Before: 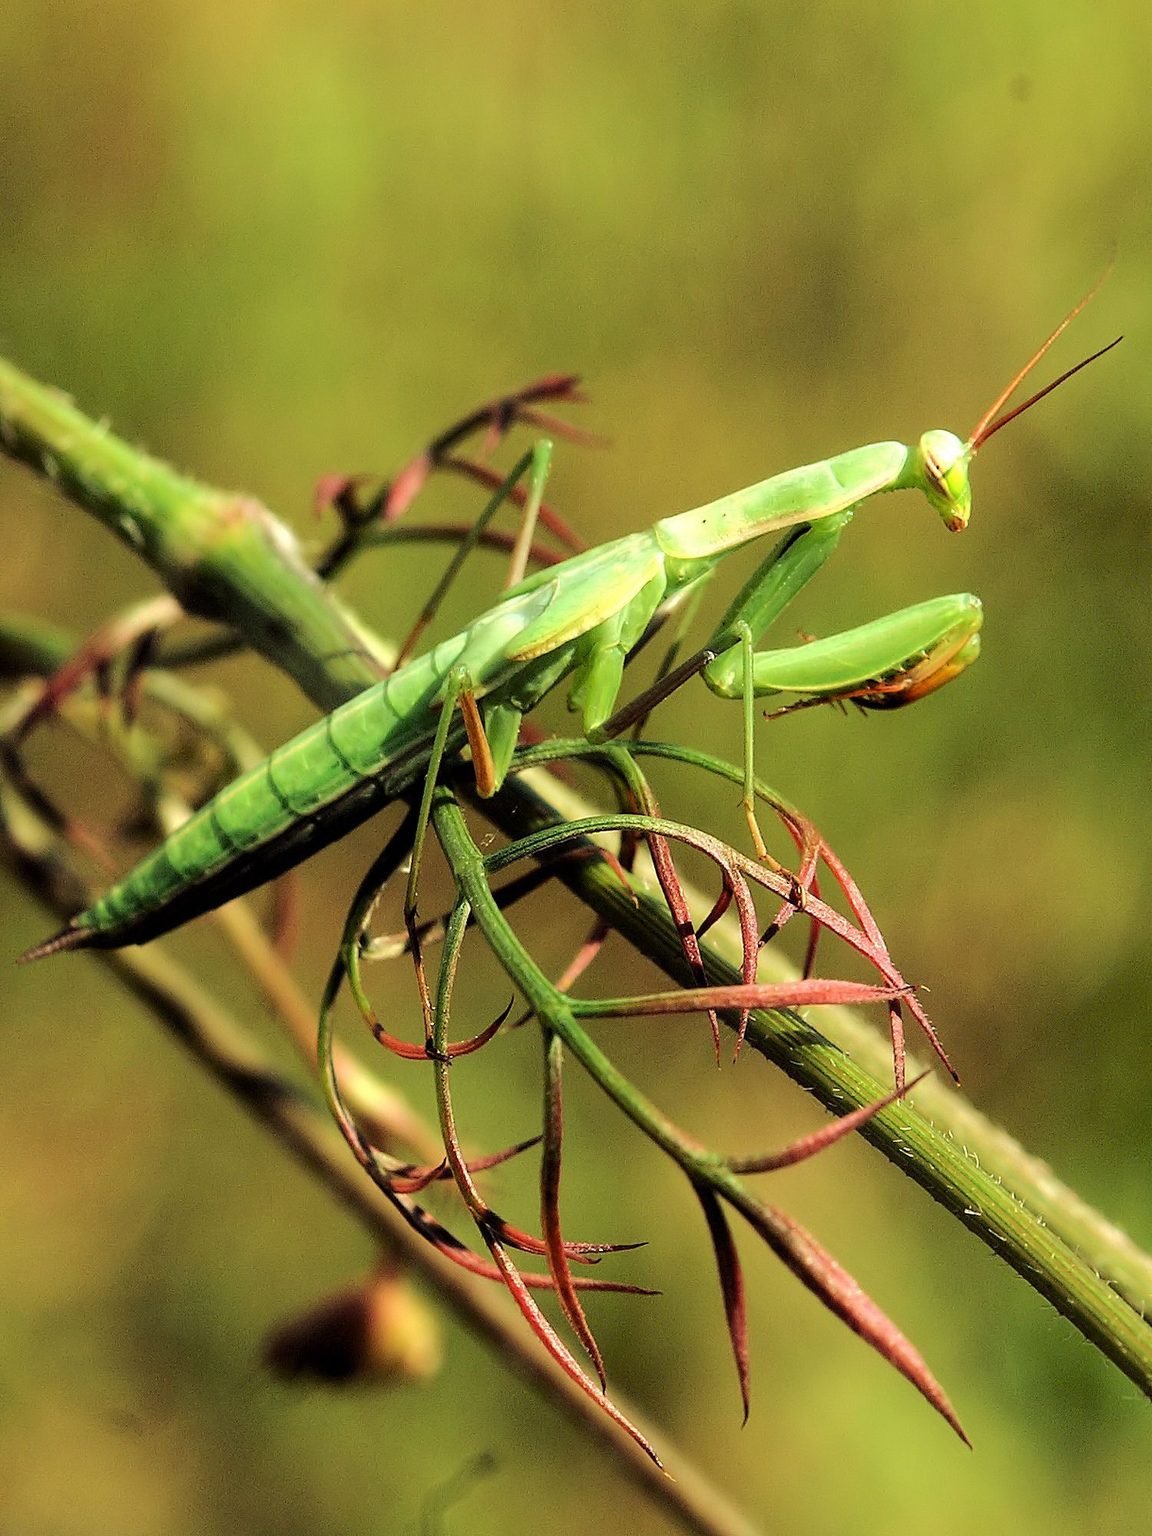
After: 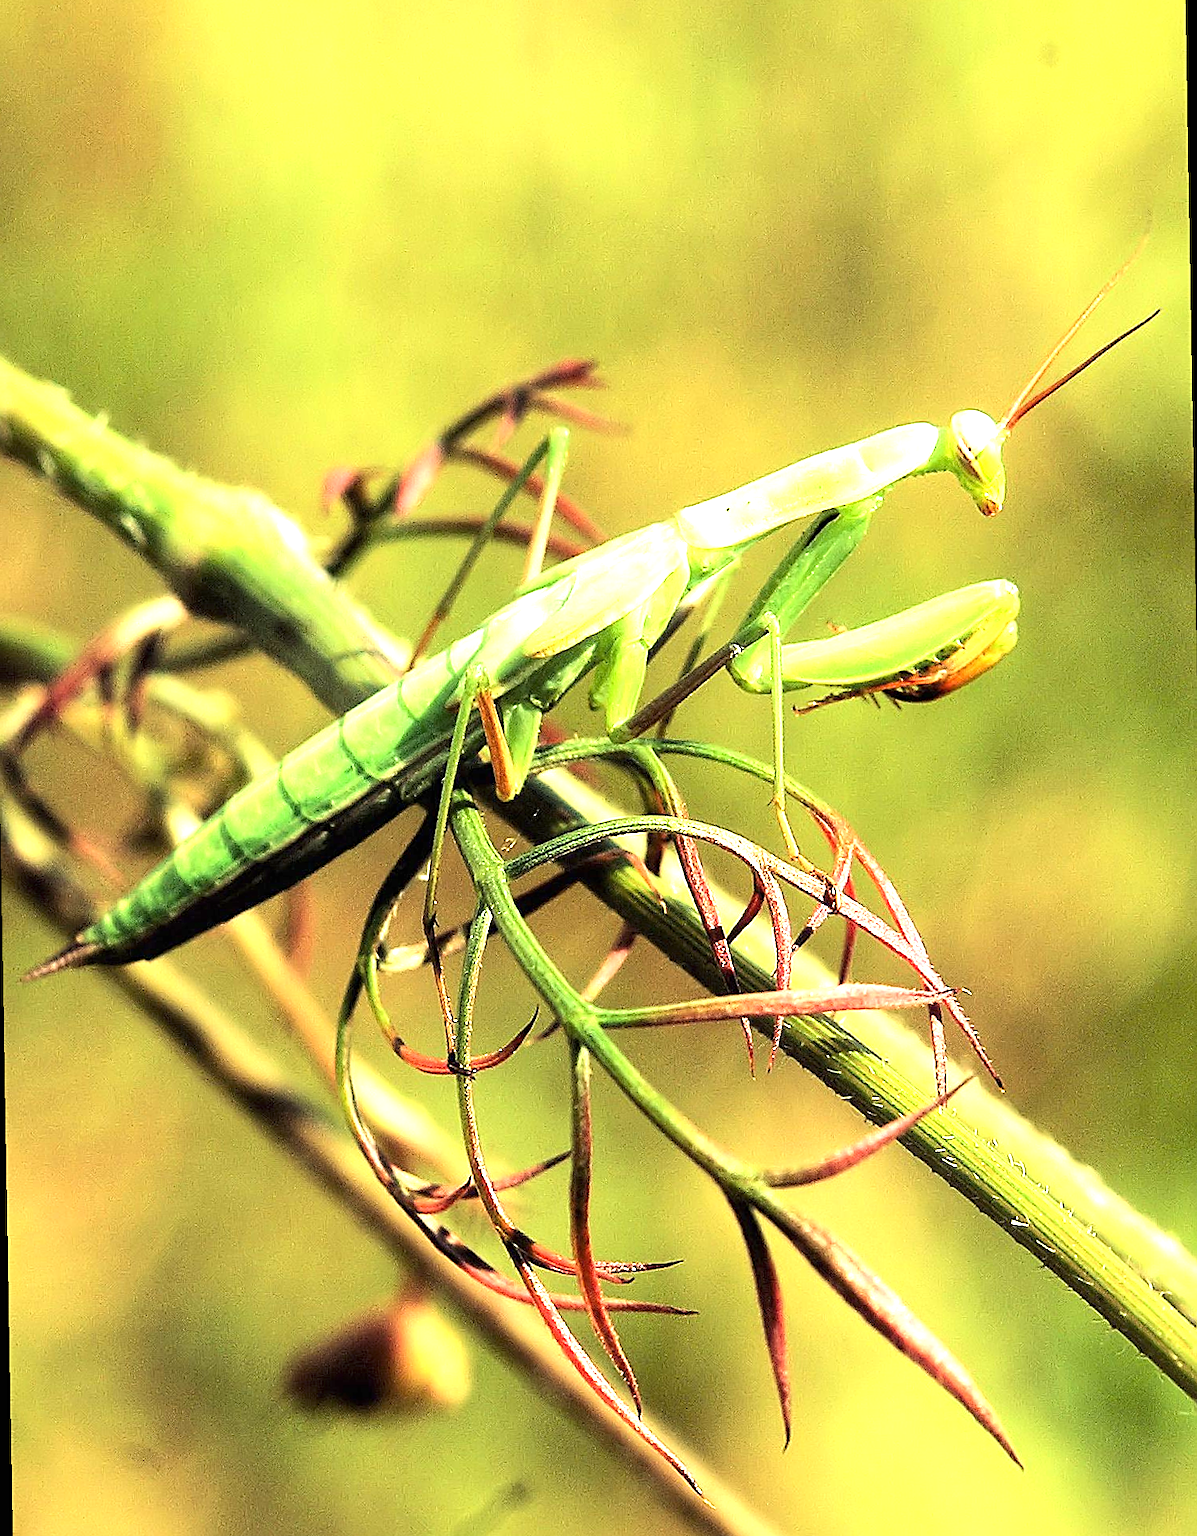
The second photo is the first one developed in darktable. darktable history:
exposure: black level correction 0, exposure 1.4 EV, compensate highlight preservation false
rotate and perspective: rotation -1°, crop left 0.011, crop right 0.989, crop top 0.025, crop bottom 0.975
sharpen: on, module defaults
